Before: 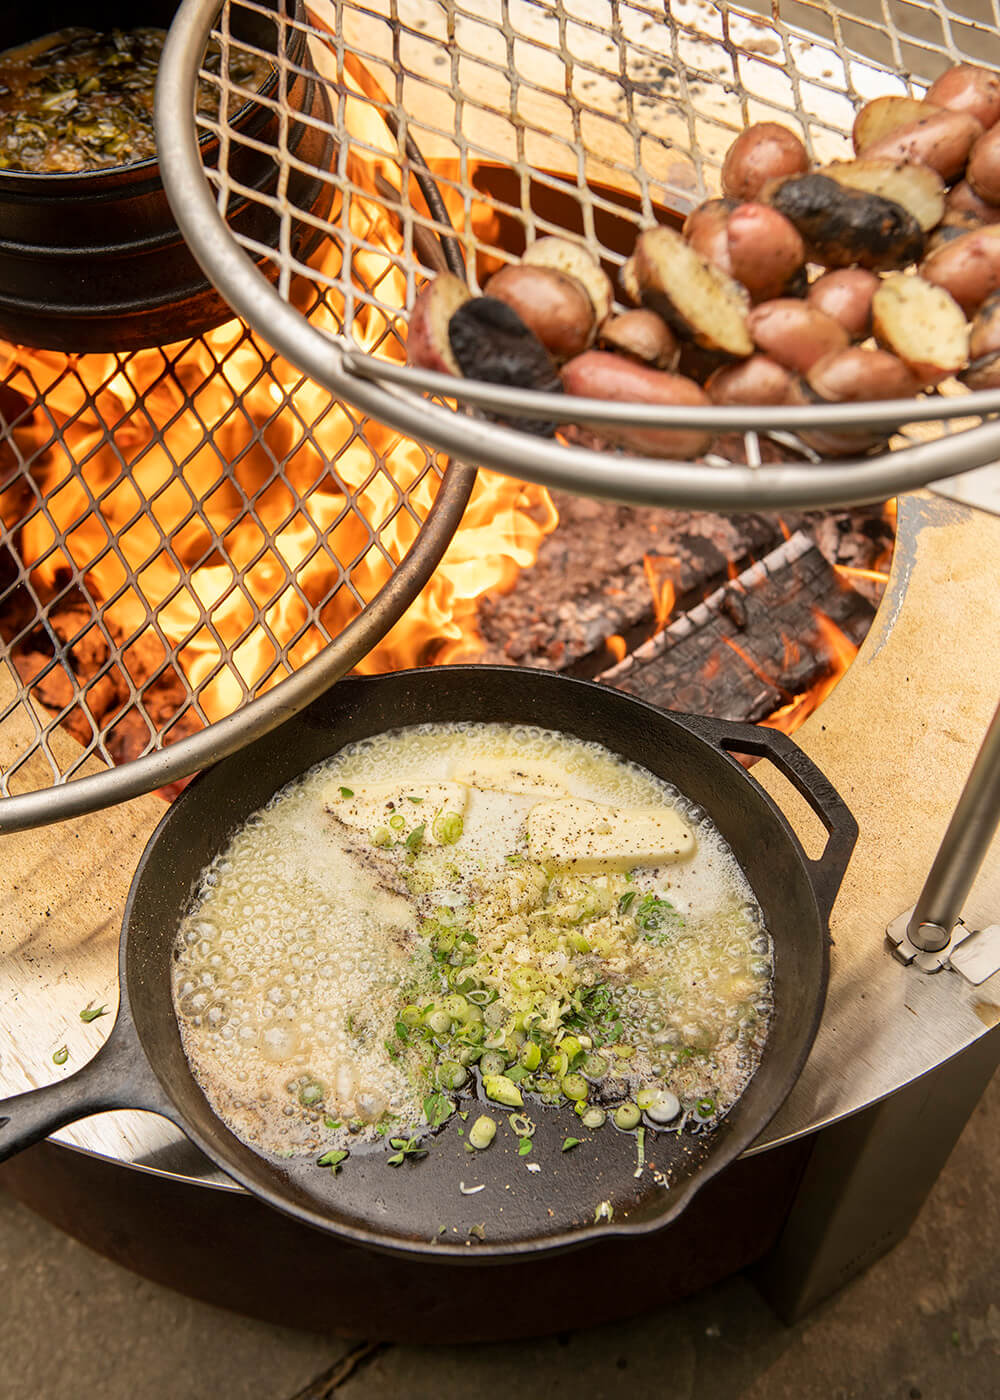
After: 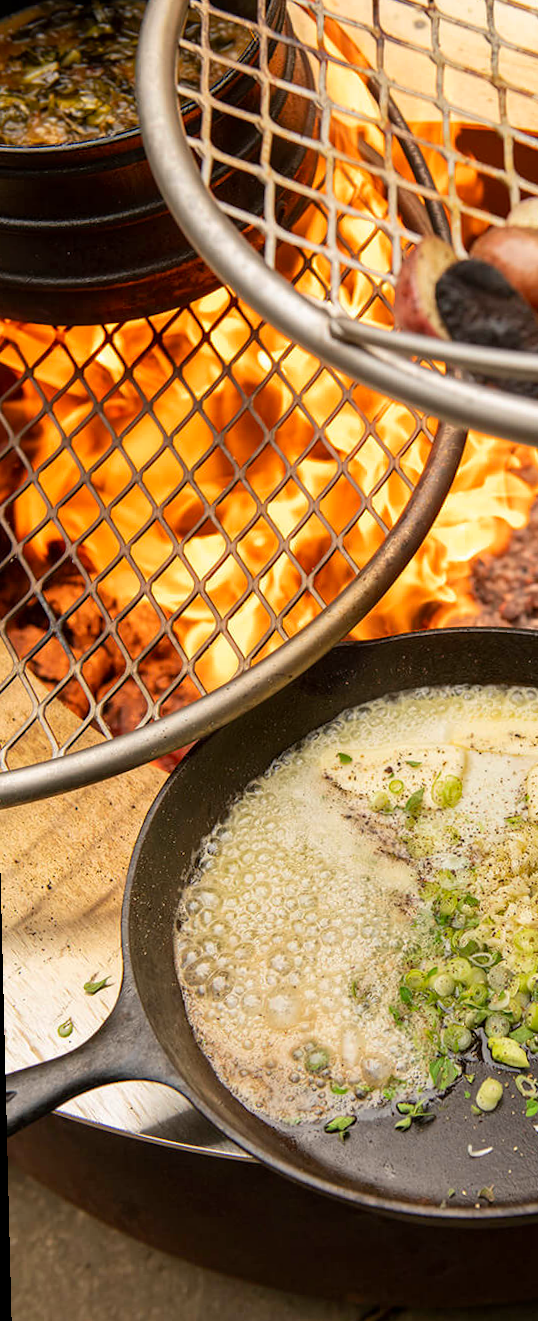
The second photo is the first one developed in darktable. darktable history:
rotate and perspective: rotation -1.42°, crop left 0.016, crop right 0.984, crop top 0.035, crop bottom 0.965
color correction: saturation 1.1
crop: left 0.587%, right 45.588%, bottom 0.086%
